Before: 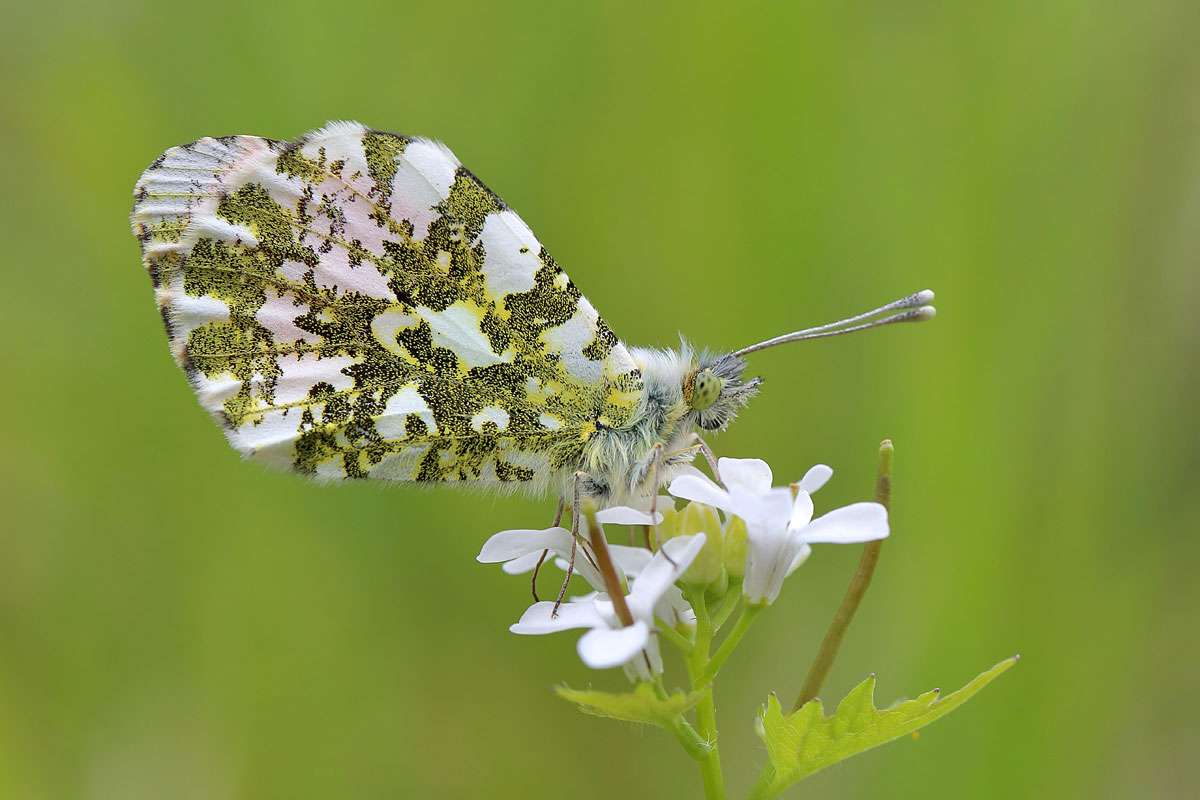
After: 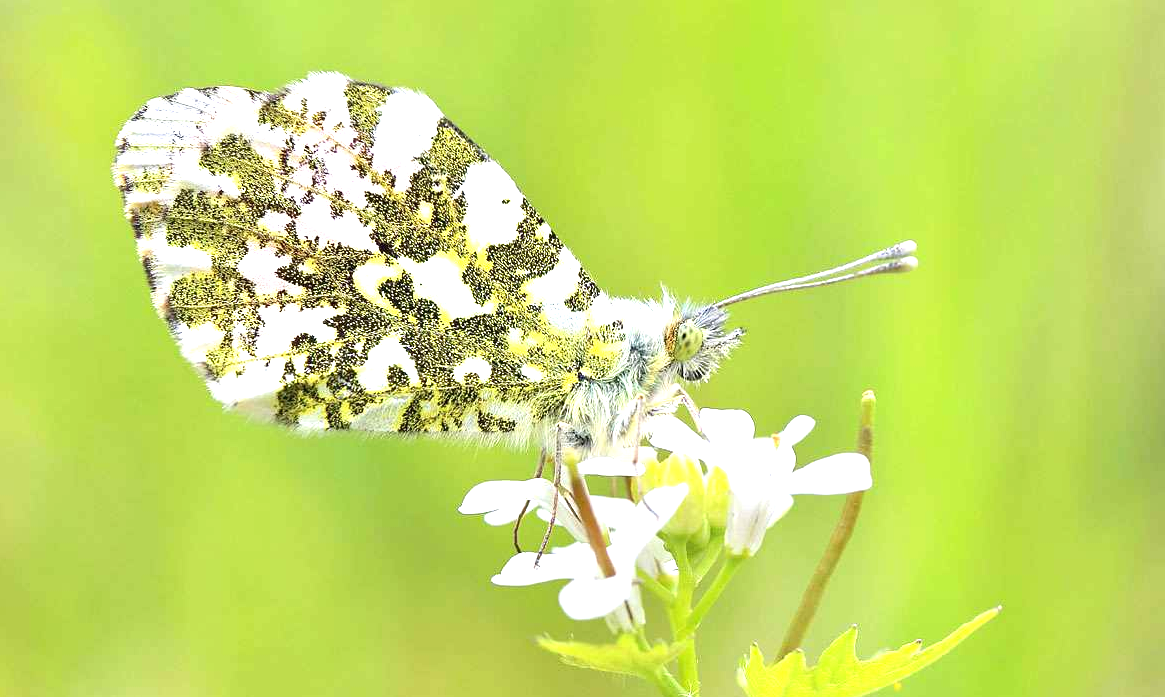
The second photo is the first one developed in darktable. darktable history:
crop: left 1.507%, top 6.147%, right 1.379%, bottom 6.637%
exposure: black level correction 0, exposure 1.388 EV, compensate exposure bias true, compensate highlight preservation false
